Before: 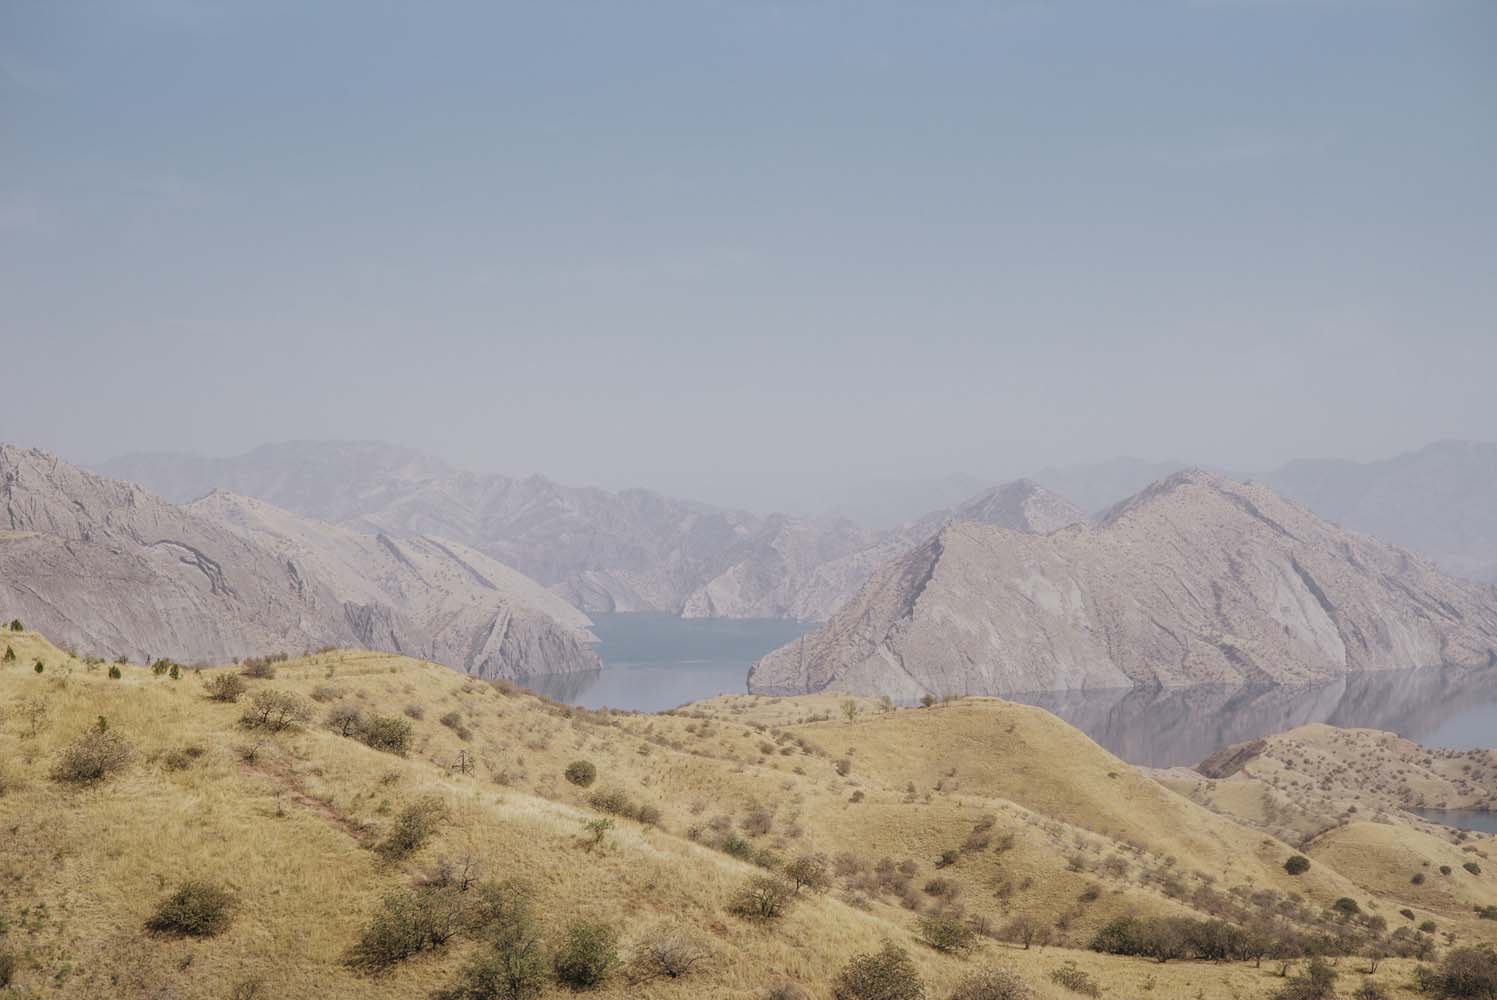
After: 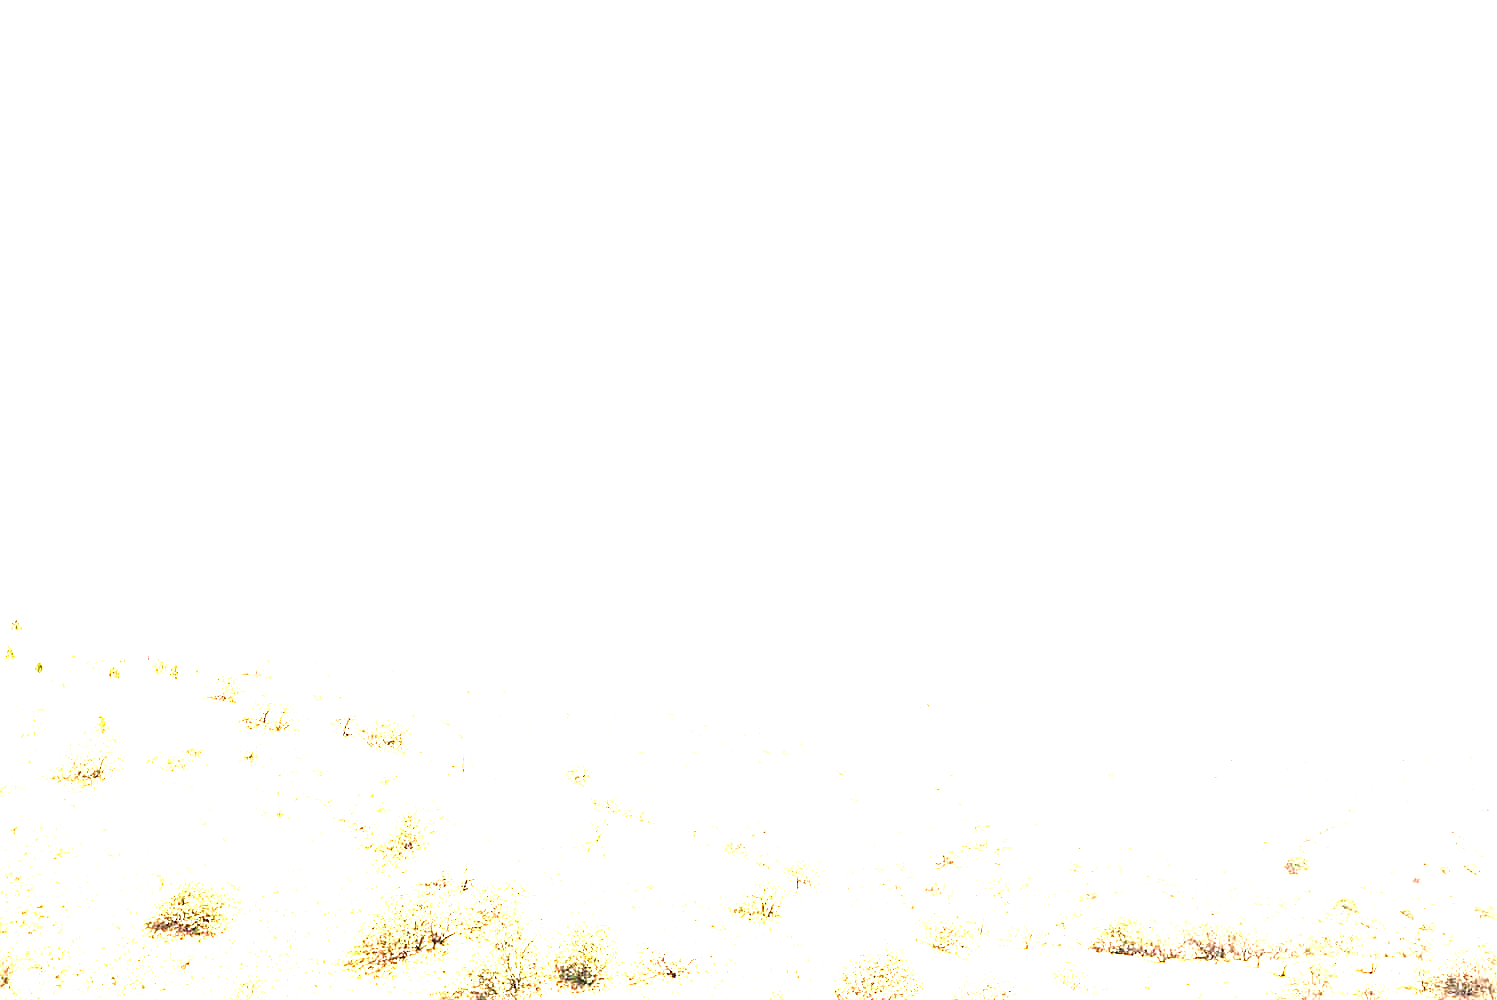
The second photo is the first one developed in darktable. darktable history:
shadows and highlights: radius 110.86, shadows 51.09, white point adjustment 9.16, highlights -4.17, highlights color adjustment 32.2%, soften with gaussian
sharpen: on, module defaults
exposure: black level correction 0, exposure 4 EV, compensate exposure bias true, compensate highlight preservation false
local contrast: highlights 100%, shadows 100%, detail 120%, midtone range 0.2
